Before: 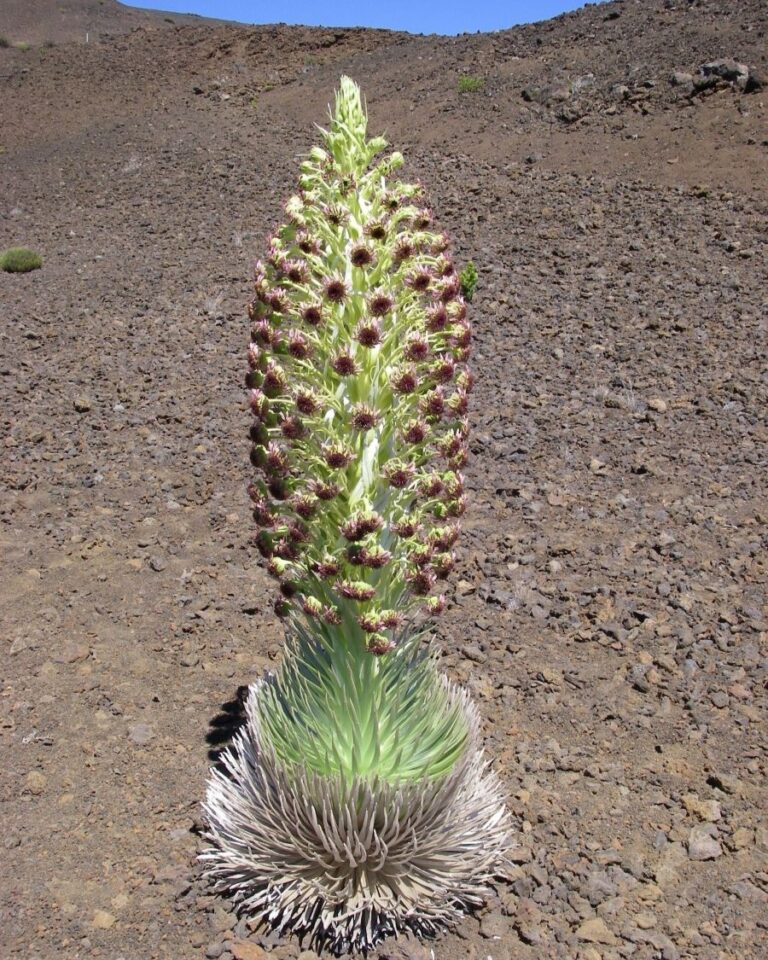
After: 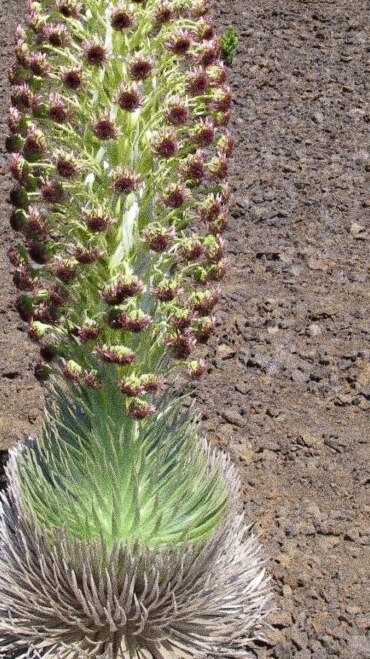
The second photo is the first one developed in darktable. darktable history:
grain: strength 49.07%
crop: left 31.379%, top 24.658%, right 20.326%, bottom 6.628%
